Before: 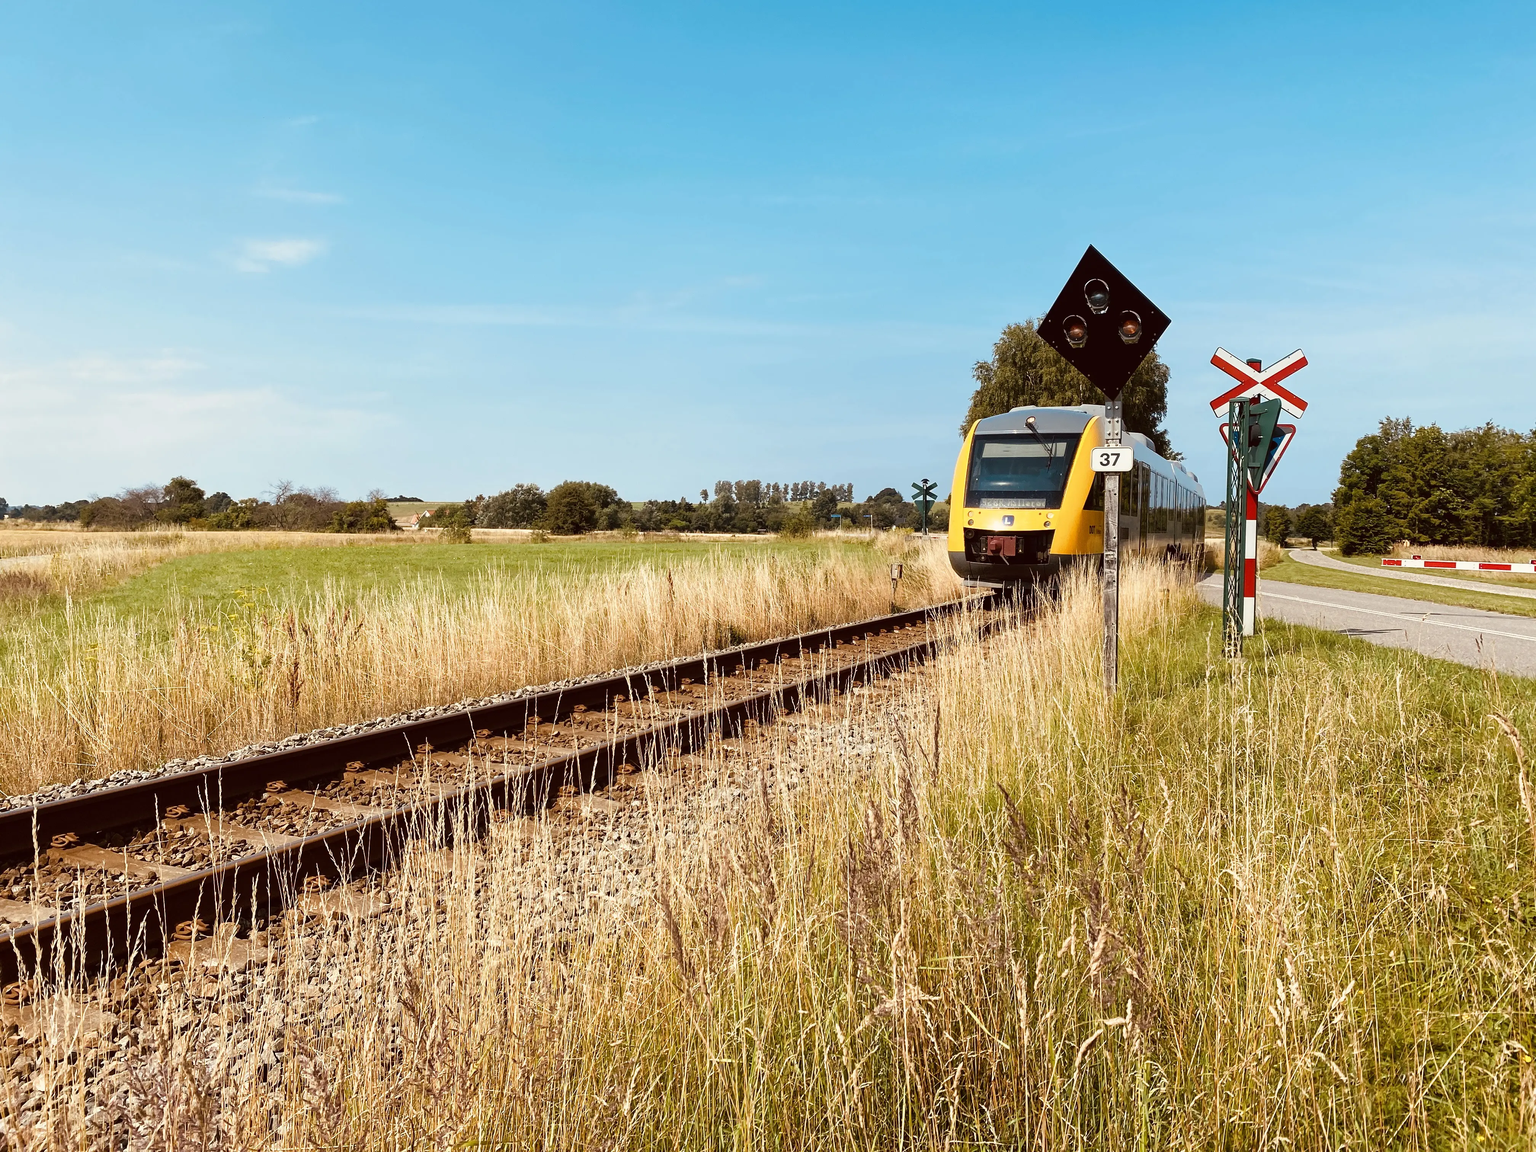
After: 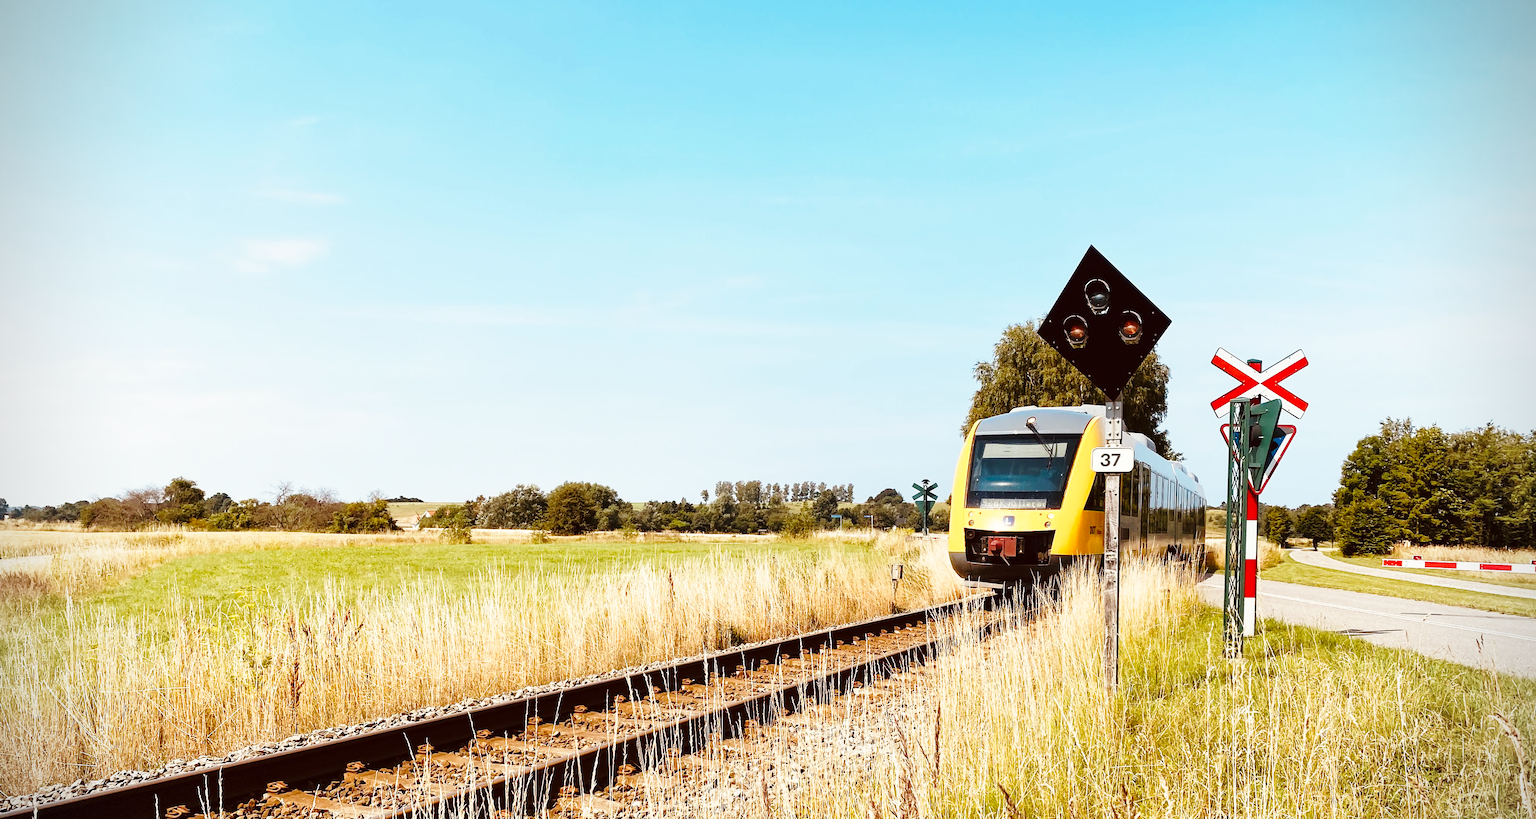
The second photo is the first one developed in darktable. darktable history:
vignetting: dithering 8-bit output
base curve: curves: ch0 [(0, 0) (0.028, 0.03) (0.121, 0.232) (0.46, 0.748) (0.859, 0.968) (1, 1)], preserve colors none
color zones: curves: ch1 [(0, 0.525) (0.143, 0.556) (0.286, 0.52) (0.429, 0.5) (0.571, 0.5) (0.714, 0.5) (0.857, 0.503) (1, 0.525)]
crop: right 0%, bottom 28.901%
